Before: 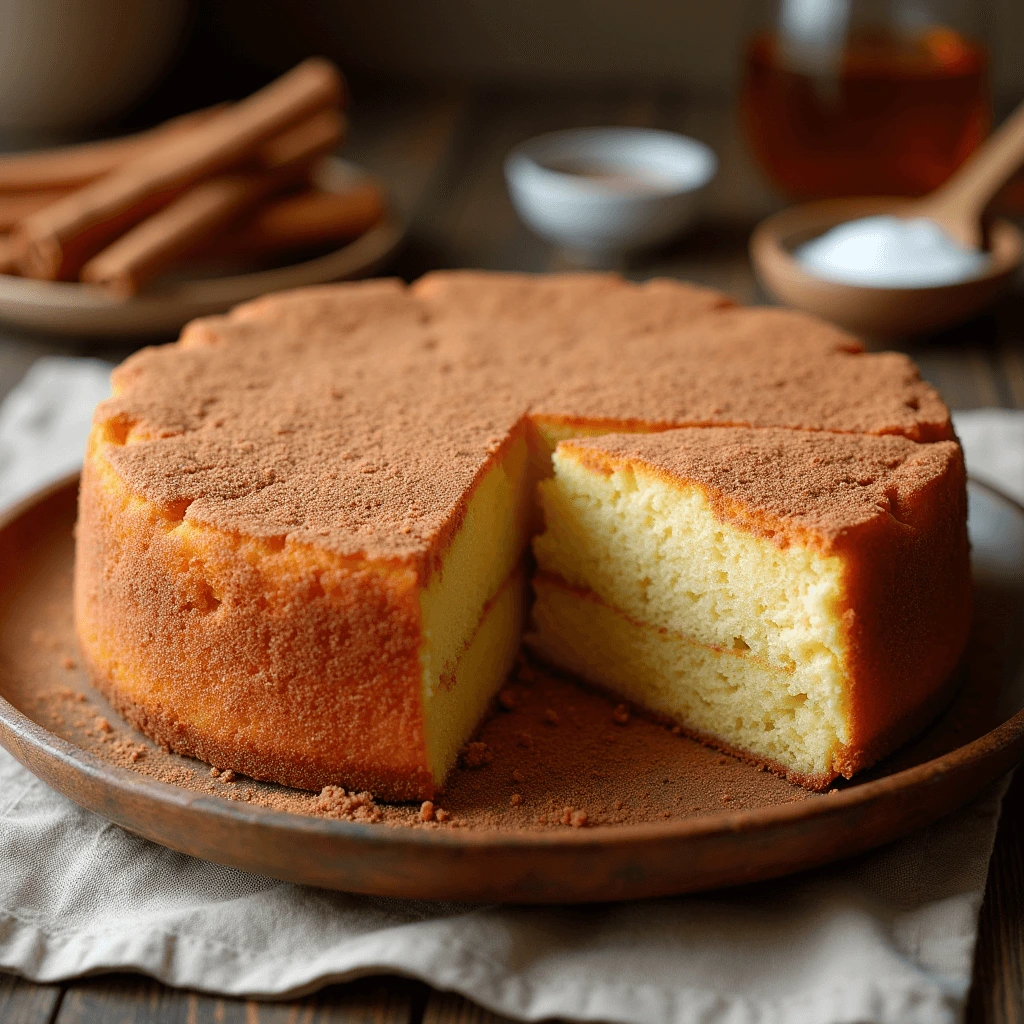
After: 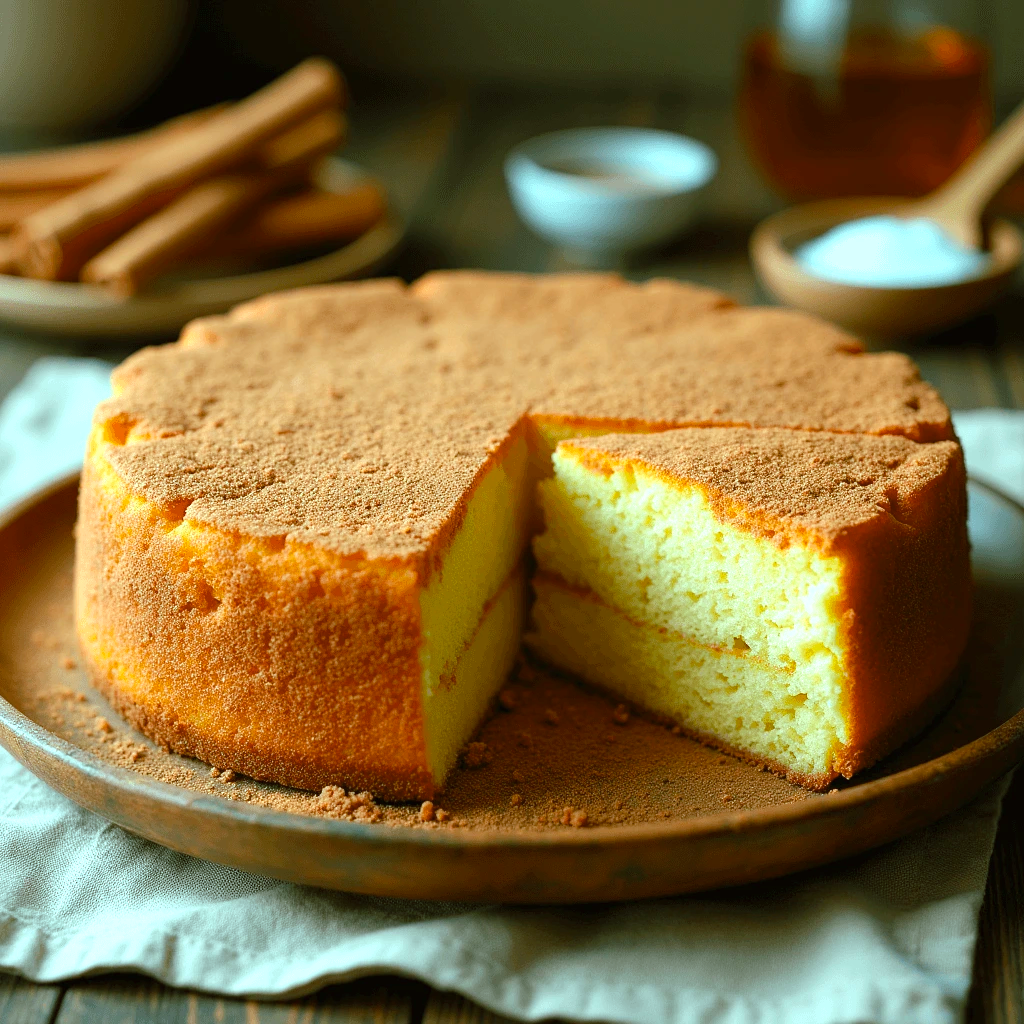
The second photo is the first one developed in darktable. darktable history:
exposure: black level correction 0, exposure 0.5 EV, compensate exposure bias true, compensate highlight preservation false
color balance rgb: shadows lift › chroma 11.71%, shadows lift › hue 133.46°, highlights gain › chroma 4%, highlights gain › hue 200.2°, perceptual saturation grading › global saturation 18.05%
